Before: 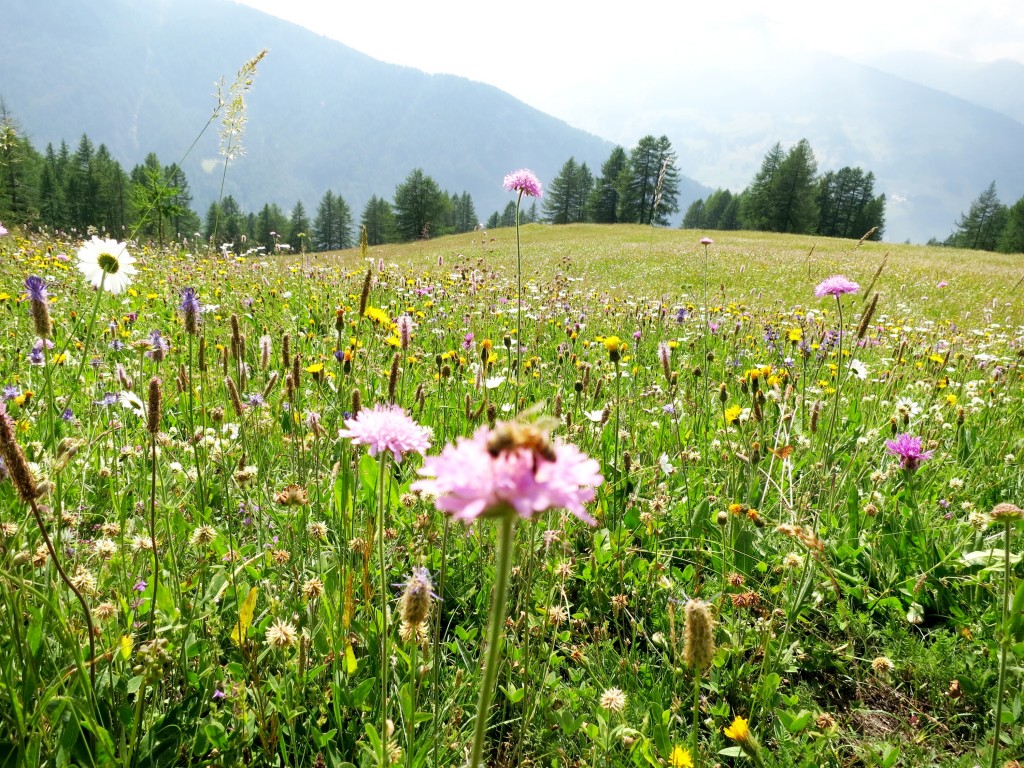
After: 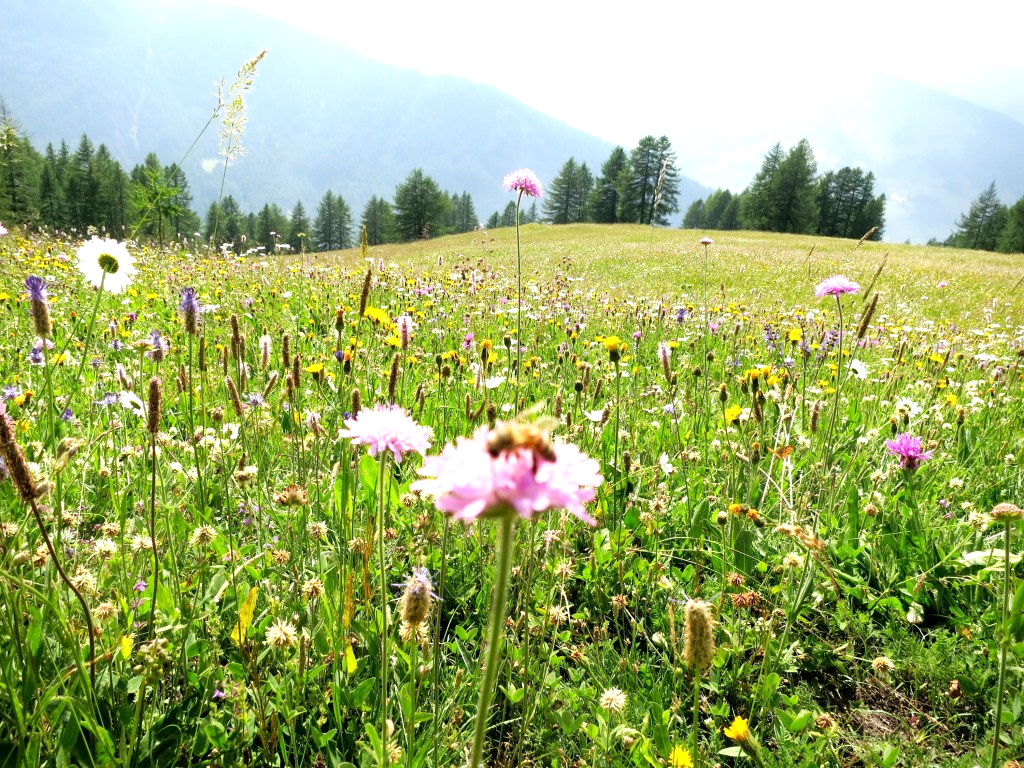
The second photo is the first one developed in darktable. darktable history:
tone equalizer: -8 EV -0.402 EV, -7 EV -0.37 EV, -6 EV -0.338 EV, -5 EV -0.189 EV, -3 EV 0.234 EV, -2 EV 0.322 EV, -1 EV 0.373 EV, +0 EV 0.437 EV
